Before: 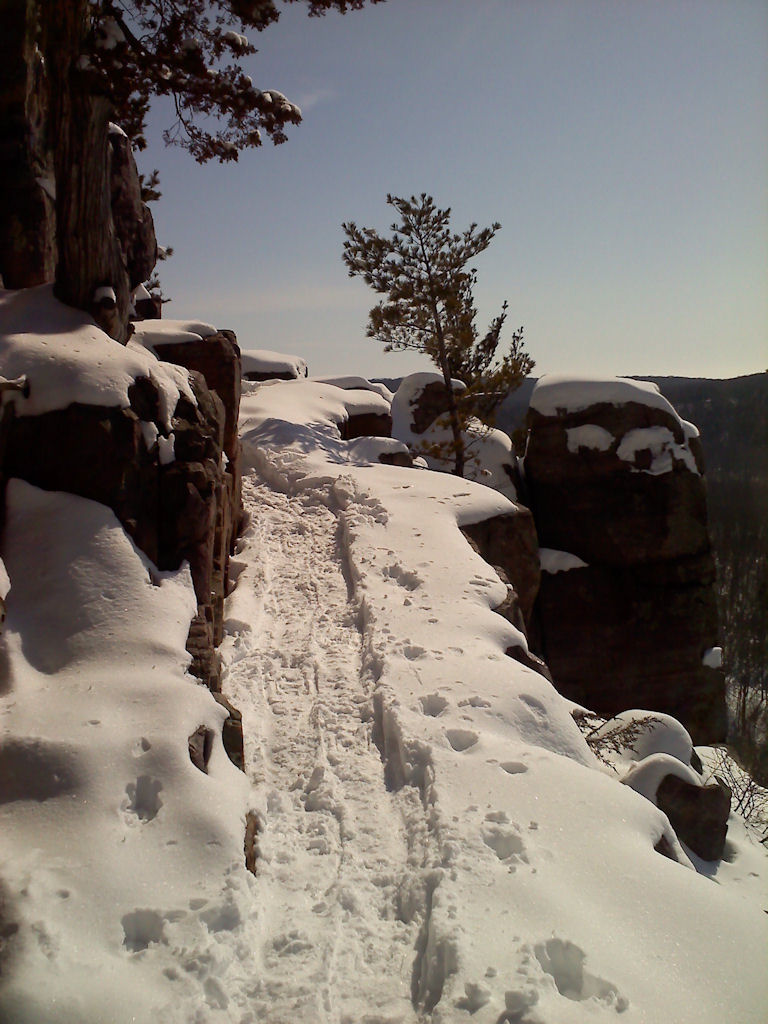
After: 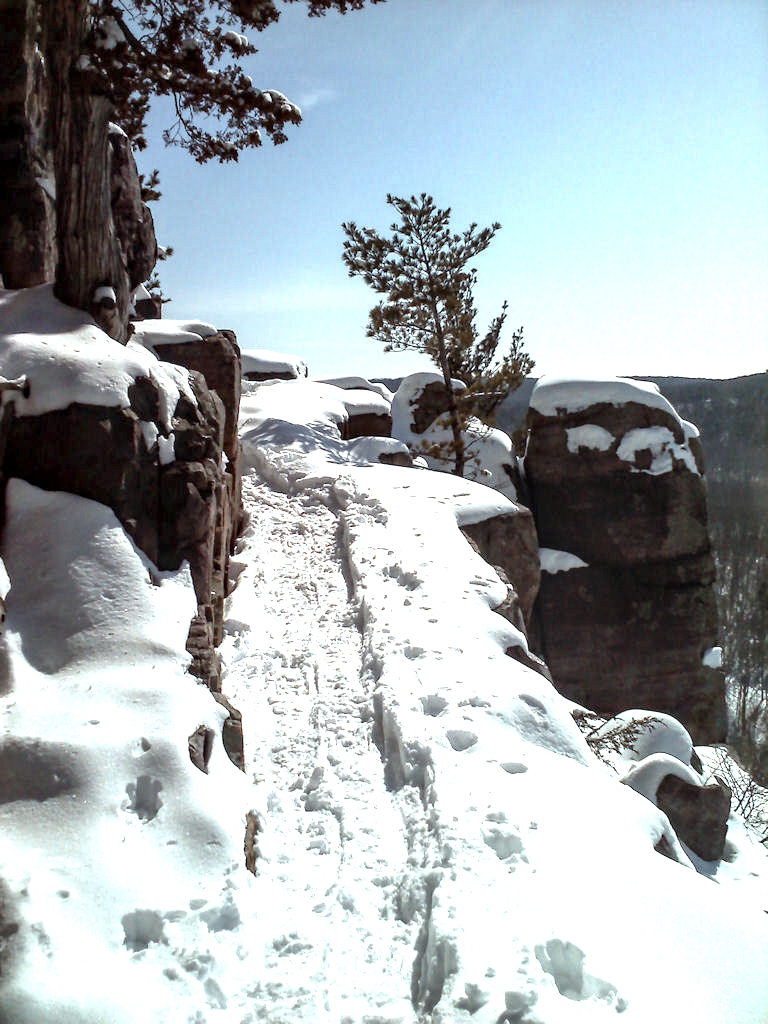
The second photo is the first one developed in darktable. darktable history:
local contrast: highlights 20%, detail 150%
exposure: black level correction 0, exposure 1.45 EV, compensate exposure bias true, compensate highlight preservation false
color correction: highlights a* -12.64, highlights b* -18.1, saturation 0.7
